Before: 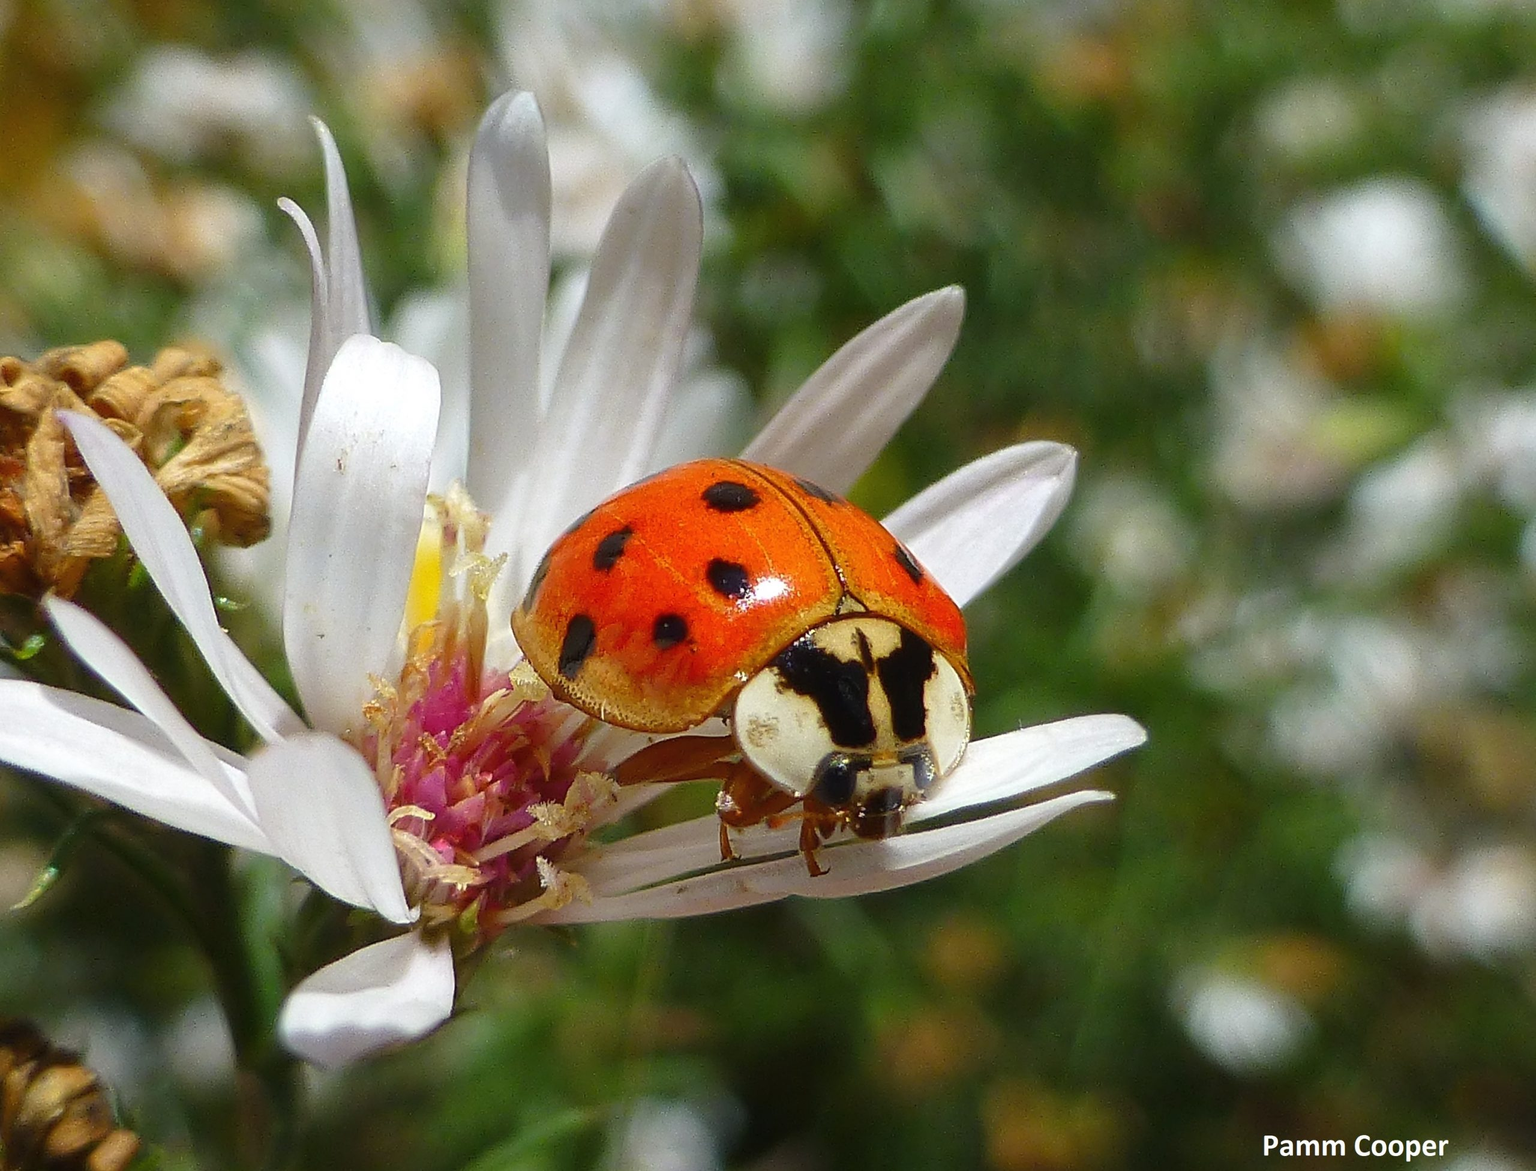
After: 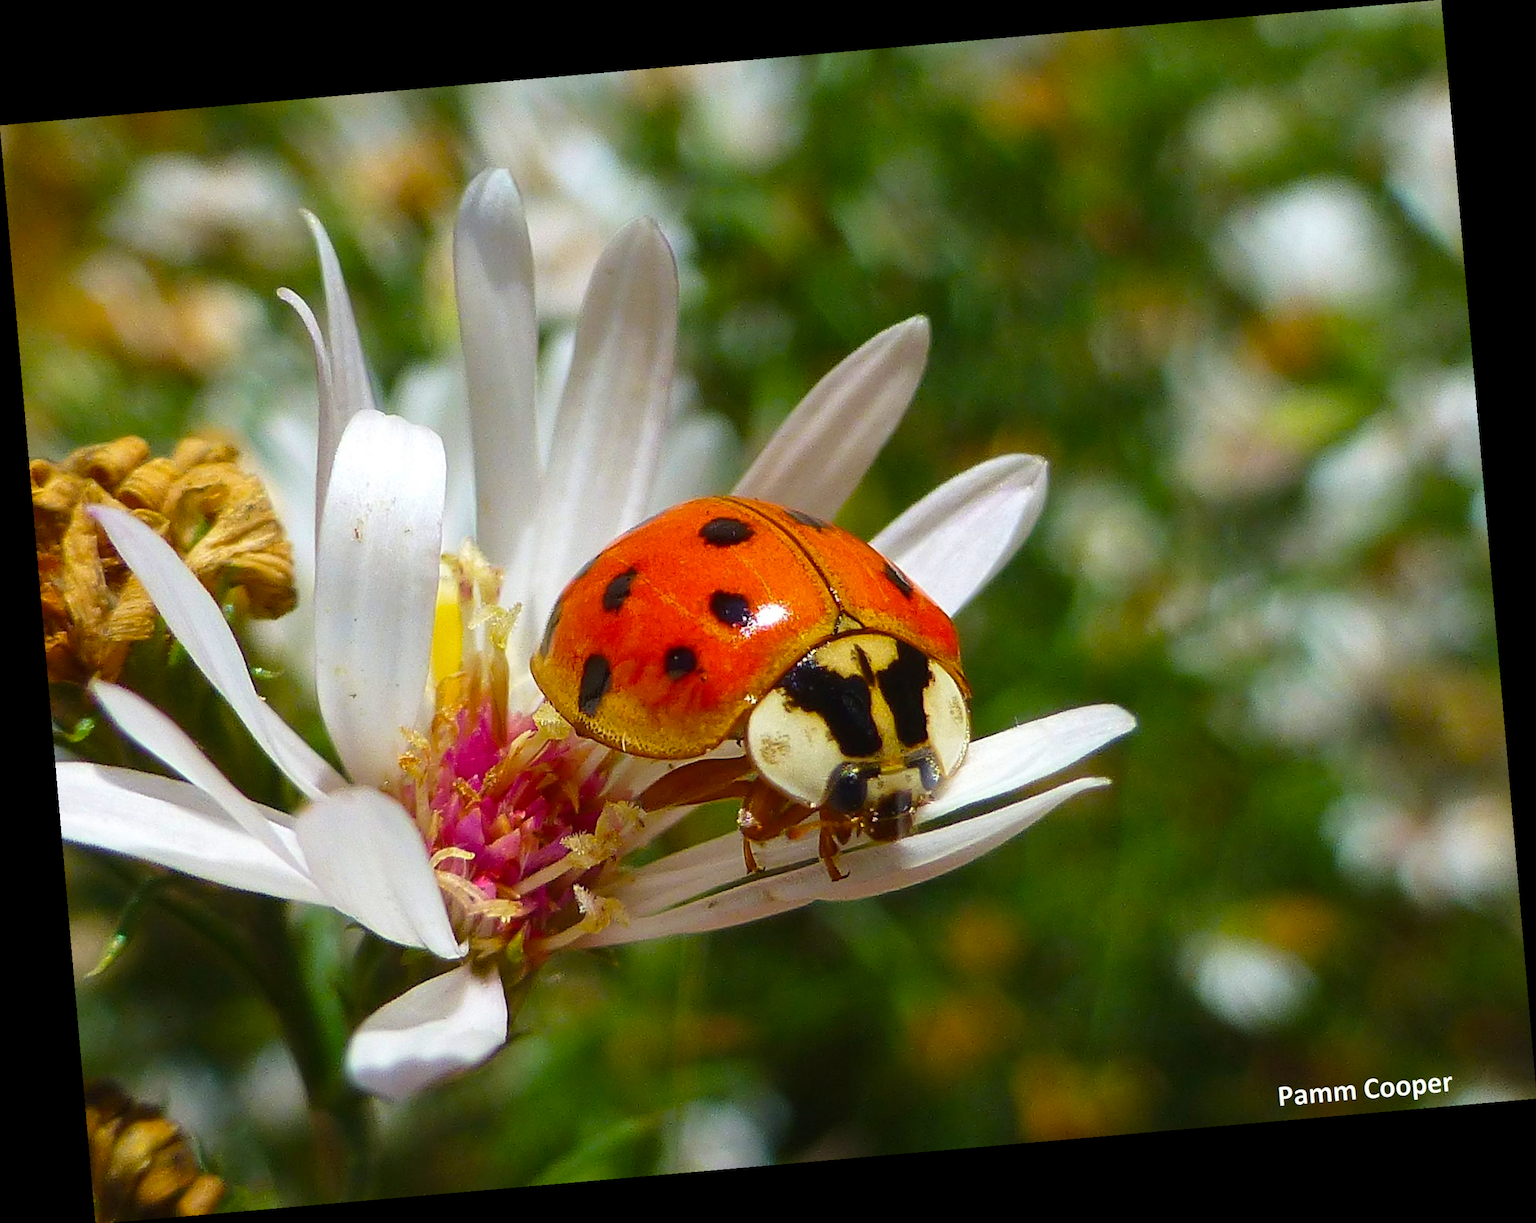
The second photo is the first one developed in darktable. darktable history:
velvia: strength 15%
color balance rgb: perceptual saturation grading › global saturation 25%, global vibrance 20%
rotate and perspective: rotation -4.98°, automatic cropping off
